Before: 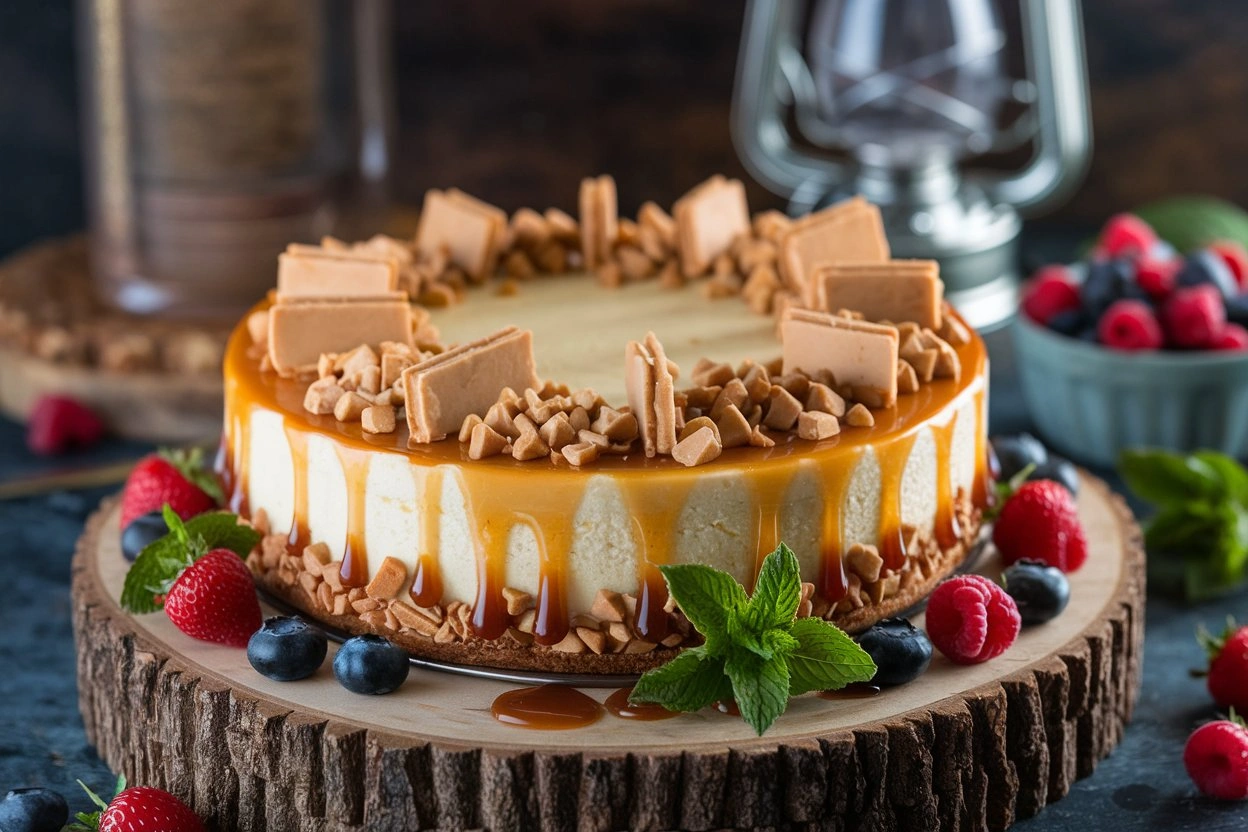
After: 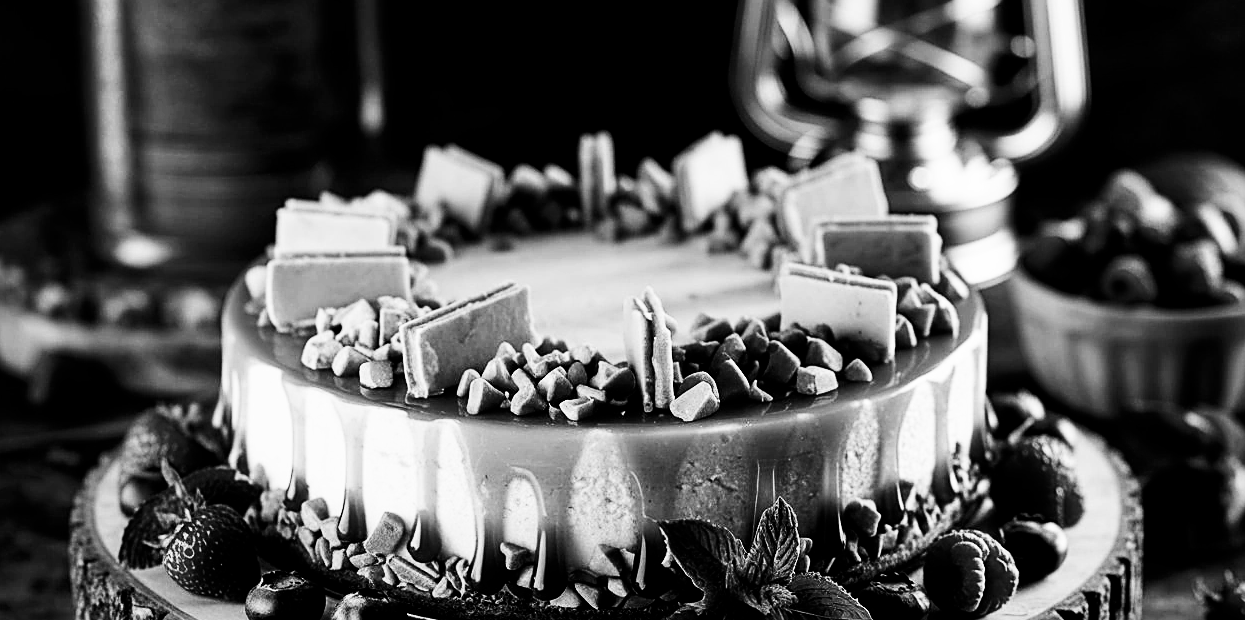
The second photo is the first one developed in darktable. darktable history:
filmic rgb: black relative exposure -3.72 EV, white relative exposure 2.75 EV, dynamic range scaling -5.43%, hardness 3.04
crop: left 0.228%, top 5.485%, bottom 19.925%
color calibration: output gray [0.22, 0.42, 0.37, 0], illuminant same as pipeline (D50), adaptation none (bypass), x 0.332, y 0.334, temperature 5023.44 K
sharpen: on, module defaults
contrast brightness saturation: contrast 0.405, brightness 0.047, saturation 0.254
